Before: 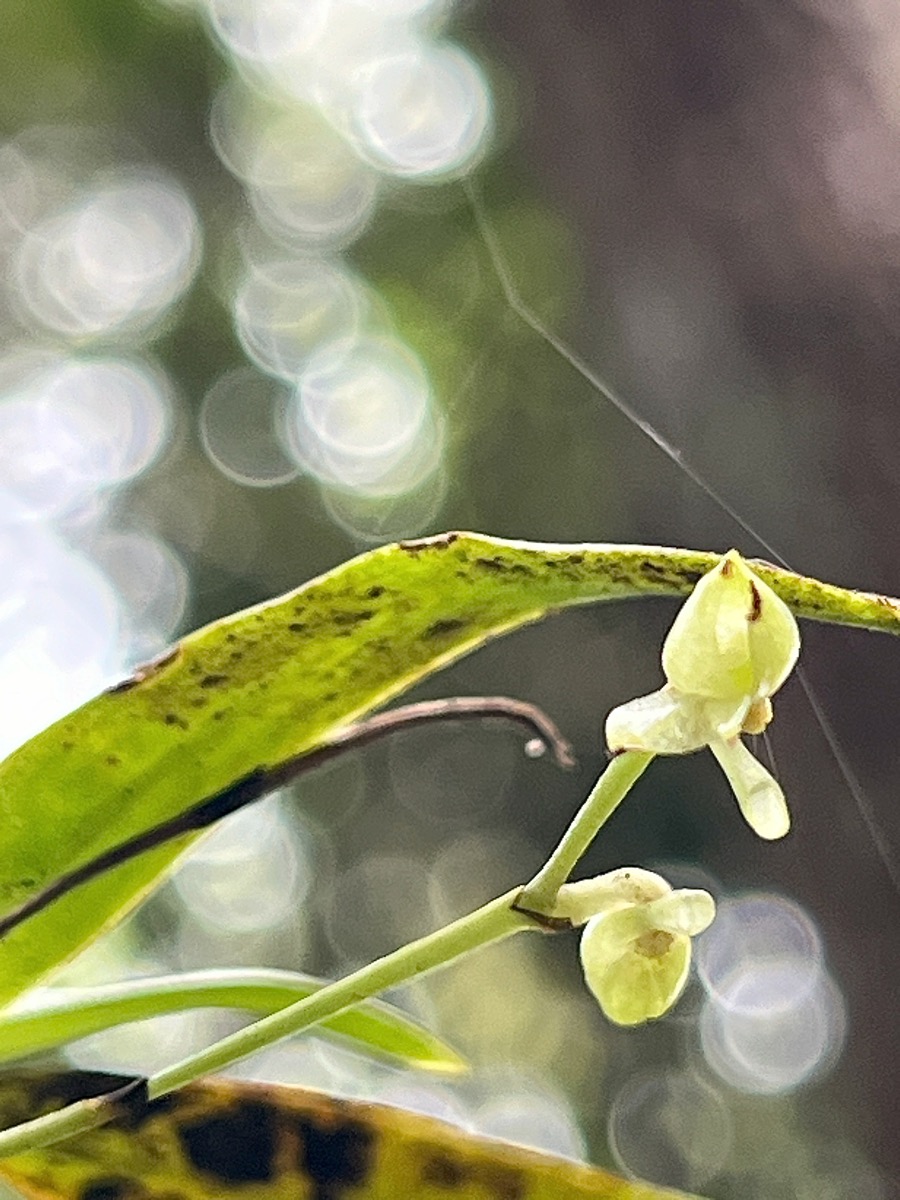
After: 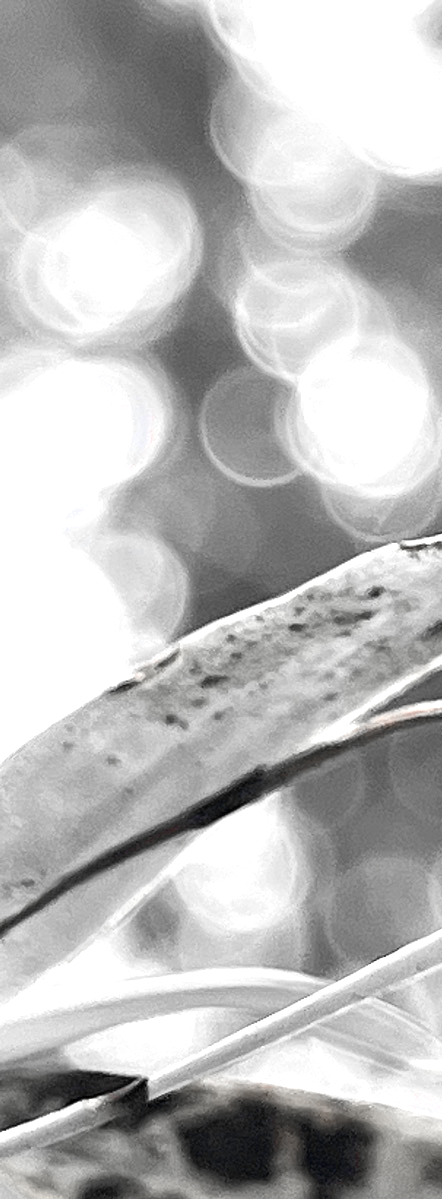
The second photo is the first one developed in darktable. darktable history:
crop and rotate: left 0%, top 0%, right 50.845%
color zones: curves: ch0 [(0, 0.278) (0.143, 0.5) (0.286, 0.5) (0.429, 0.5) (0.571, 0.5) (0.714, 0.5) (0.857, 0.5) (1, 0.5)]; ch1 [(0, 1) (0.143, 0.165) (0.286, 0) (0.429, 0) (0.571, 0) (0.714, 0) (0.857, 0.5) (1, 0.5)]; ch2 [(0, 0.508) (0.143, 0.5) (0.286, 0.5) (0.429, 0.5) (0.571, 0.5) (0.714, 0.5) (0.857, 0.5) (1, 0.5)]
exposure: exposure 0.6 EV, compensate highlight preservation false
